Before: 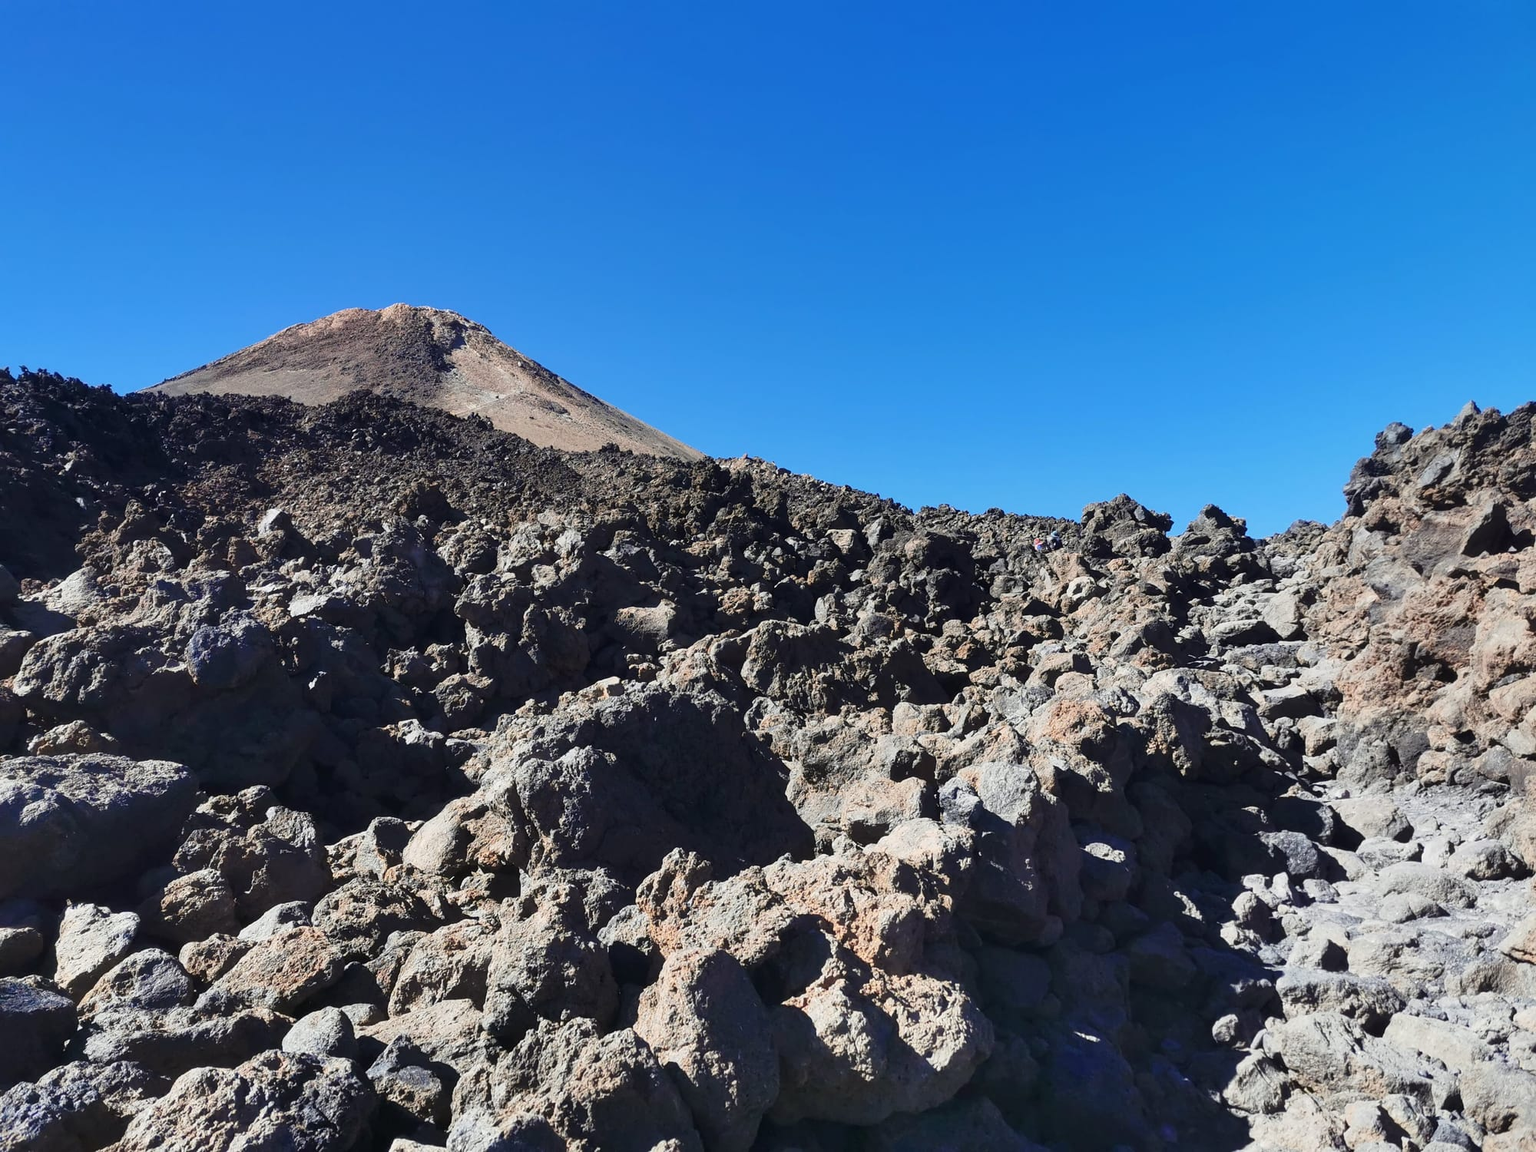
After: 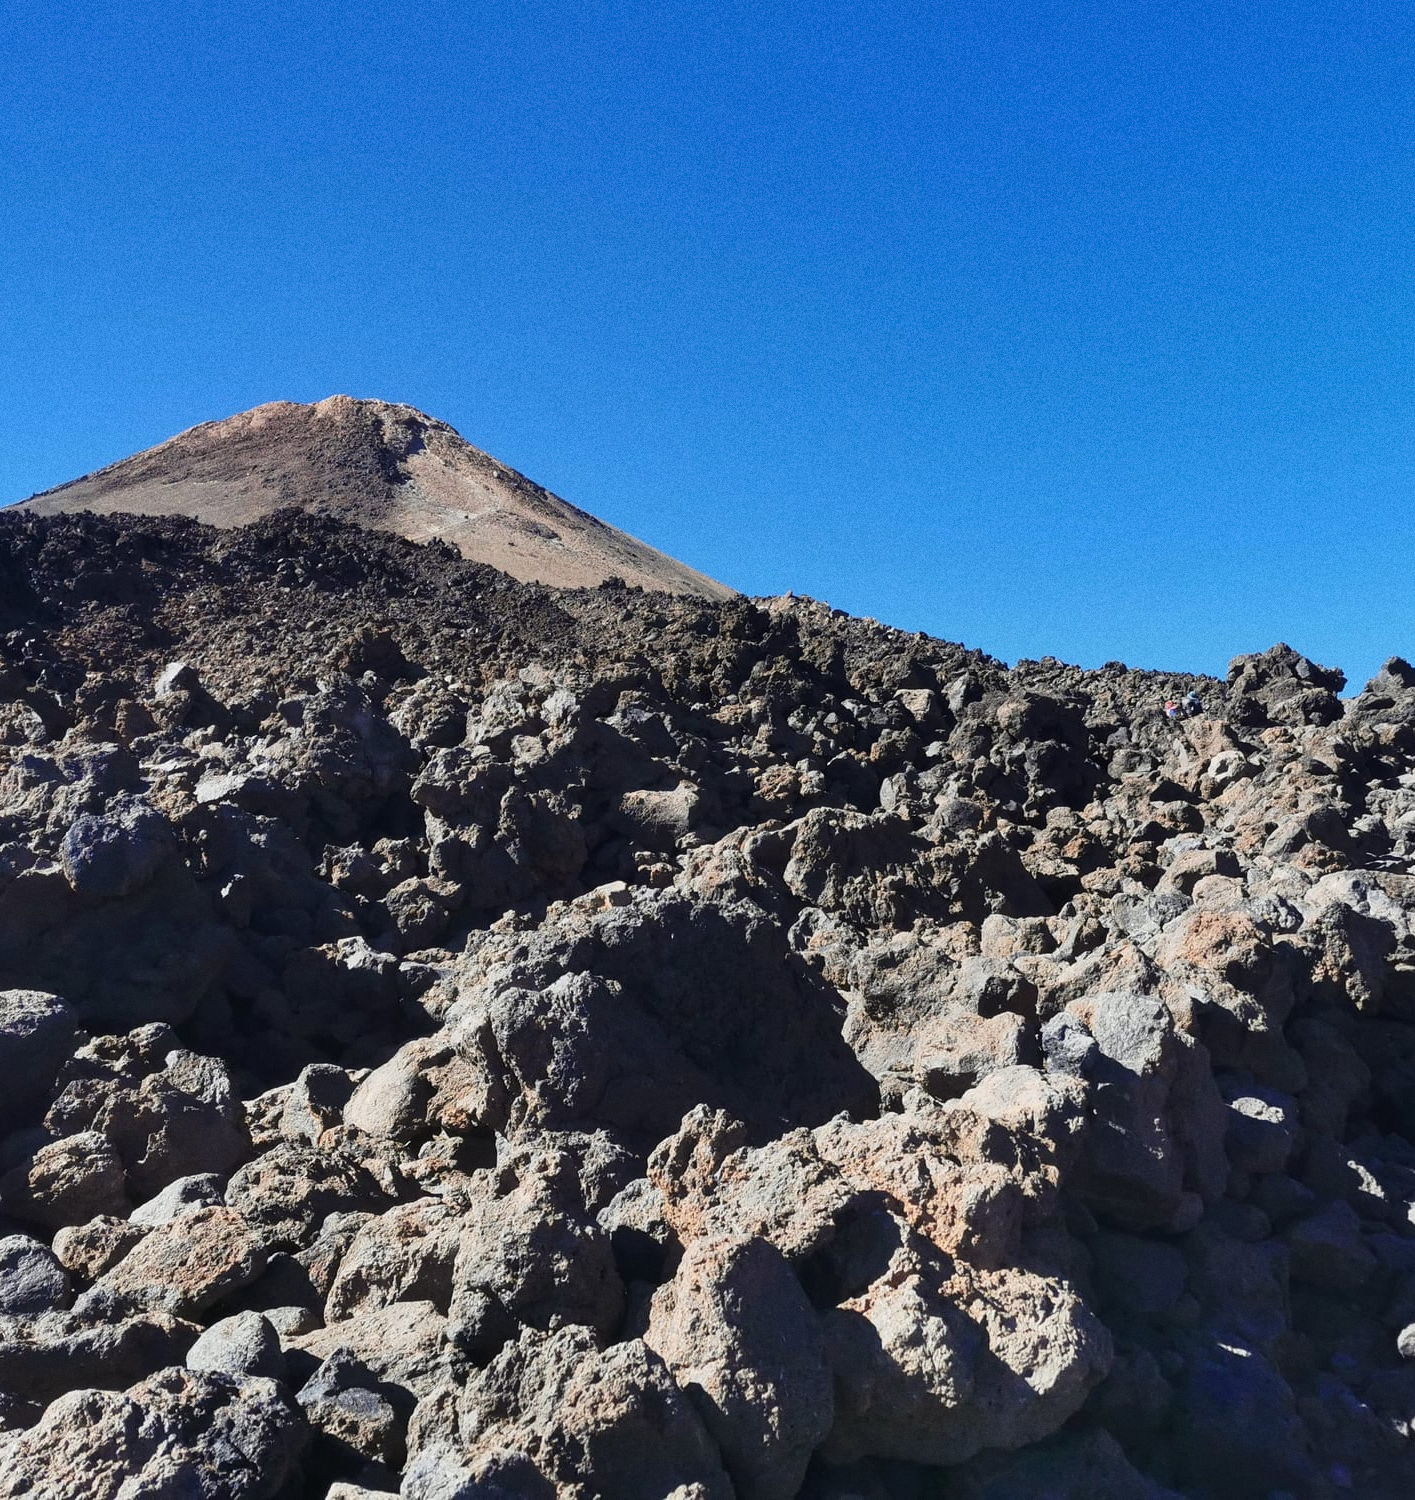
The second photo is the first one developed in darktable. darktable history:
grain: strength 26%
exposure: exposure -0.05 EV
crop and rotate: left 9.061%, right 20.142%
